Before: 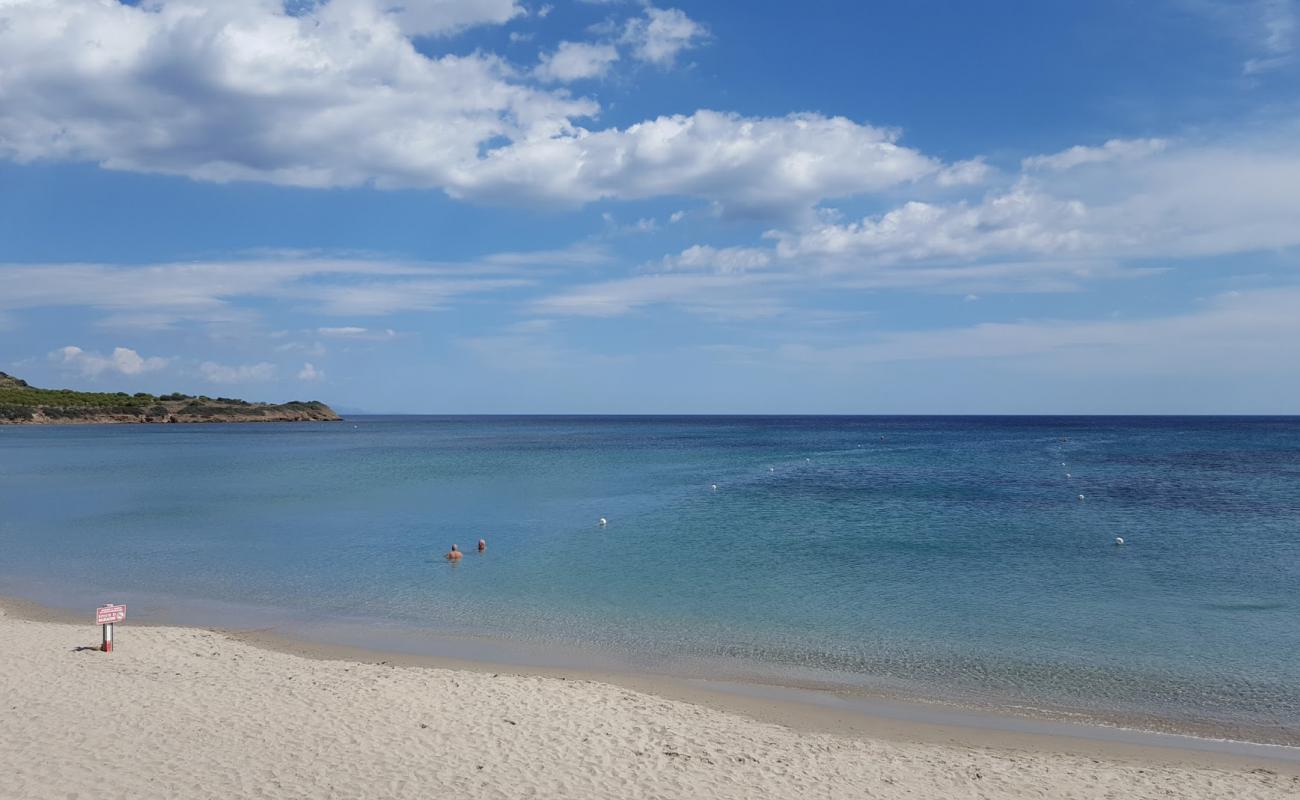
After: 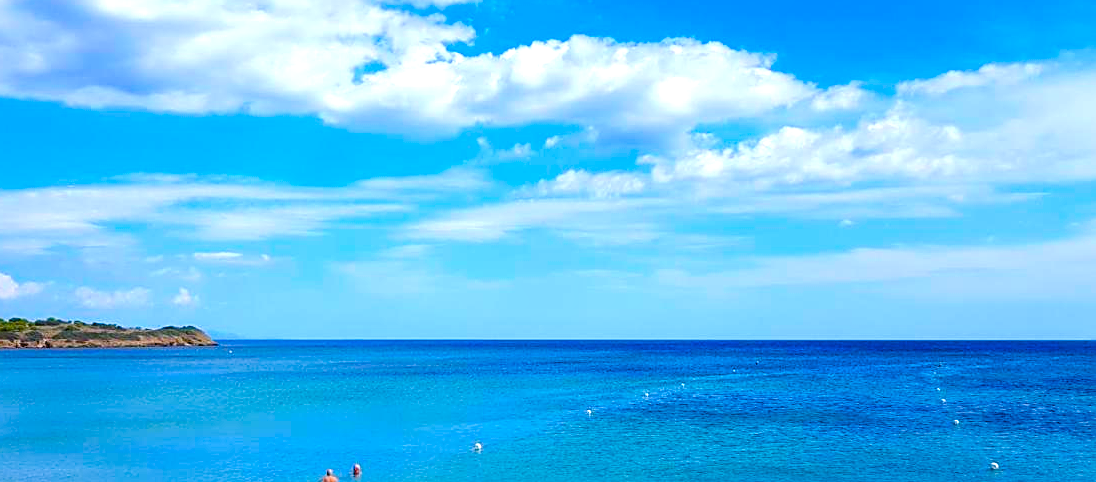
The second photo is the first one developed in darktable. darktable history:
crop and rotate: left 9.643%, top 9.424%, right 5.986%, bottom 30.21%
color balance rgb: power › chroma 0.975%, power › hue 254.04°, linear chroma grading › global chroma 9.731%, perceptual saturation grading › global saturation 23.417%, perceptual saturation grading › highlights -23.845%, perceptual saturation grading › mid-tones 24.294%, perceptual saturation grading › shadows 39.104%, global vibrance 59.835%
exposure: black level correction 0, exposure 0.891 EV, compensate highlight preservation false
sharpen: on, module defaults
local contrast: detail 110%
